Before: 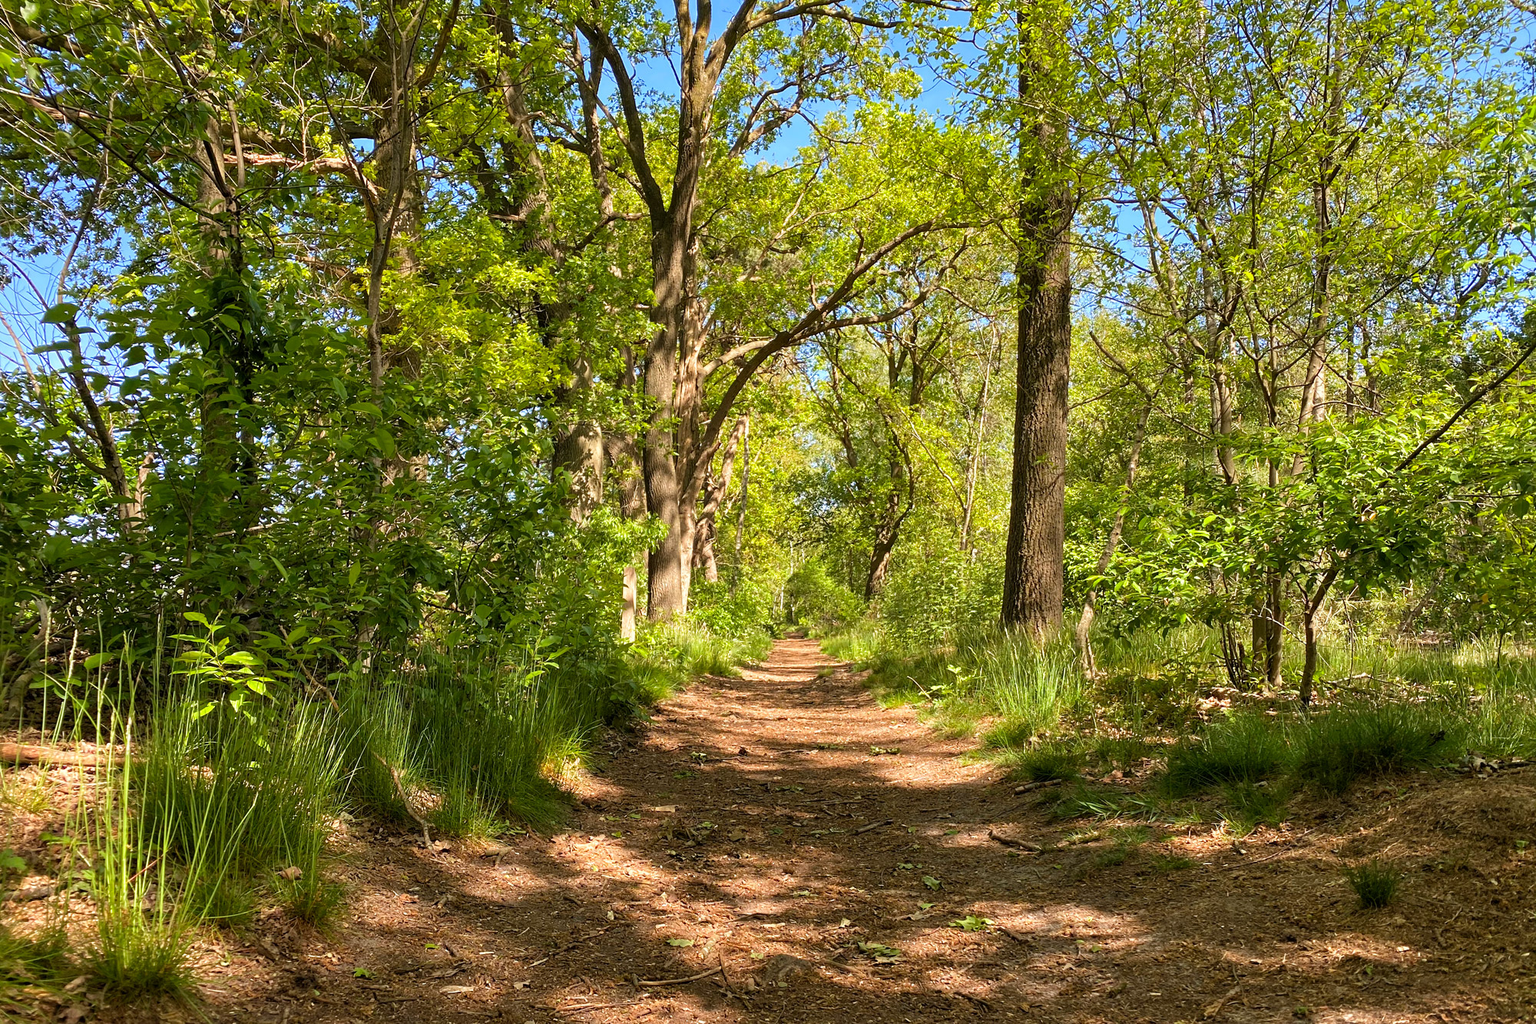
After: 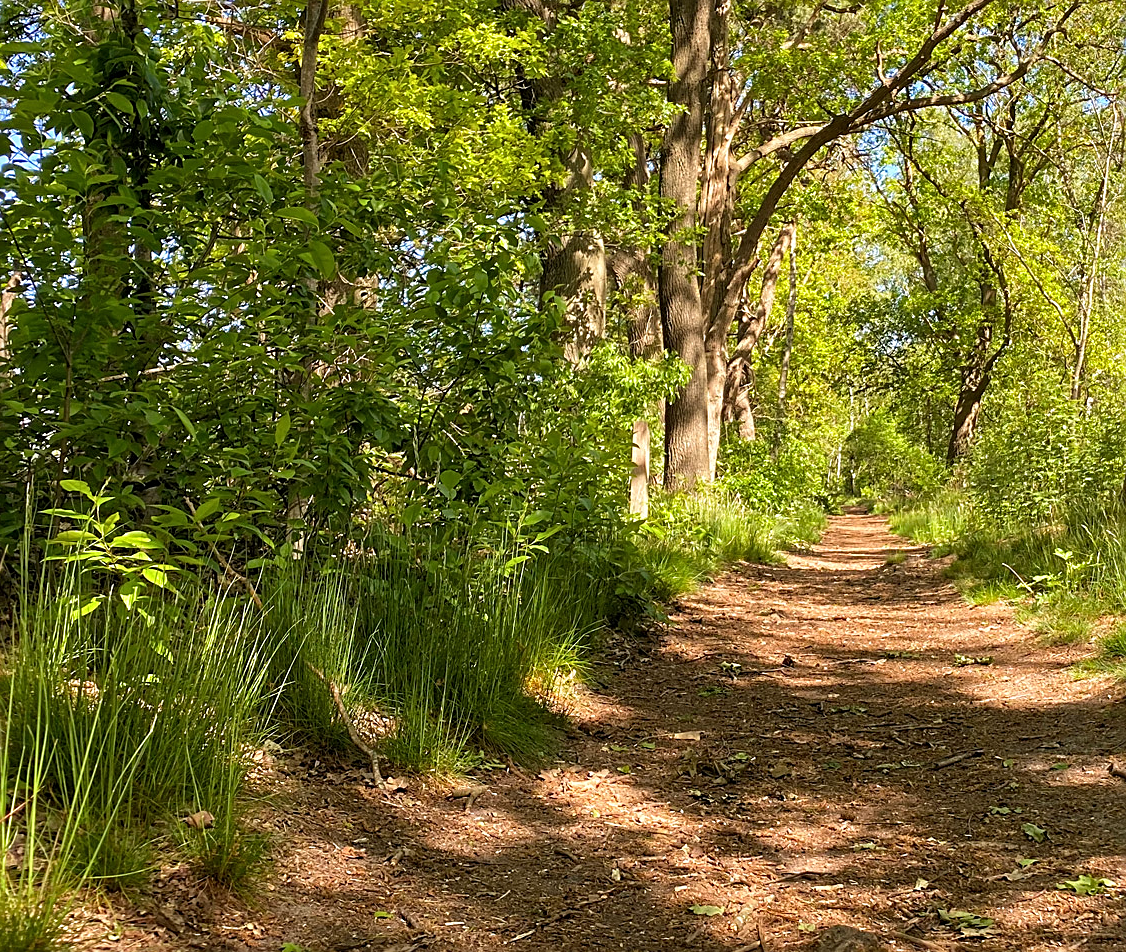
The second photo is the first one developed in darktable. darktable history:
sharpen: on, module defaults
white balance: emerald 1
crop: left 8.966%, top 23.852%, right 34.699%, bottom 4.703%
